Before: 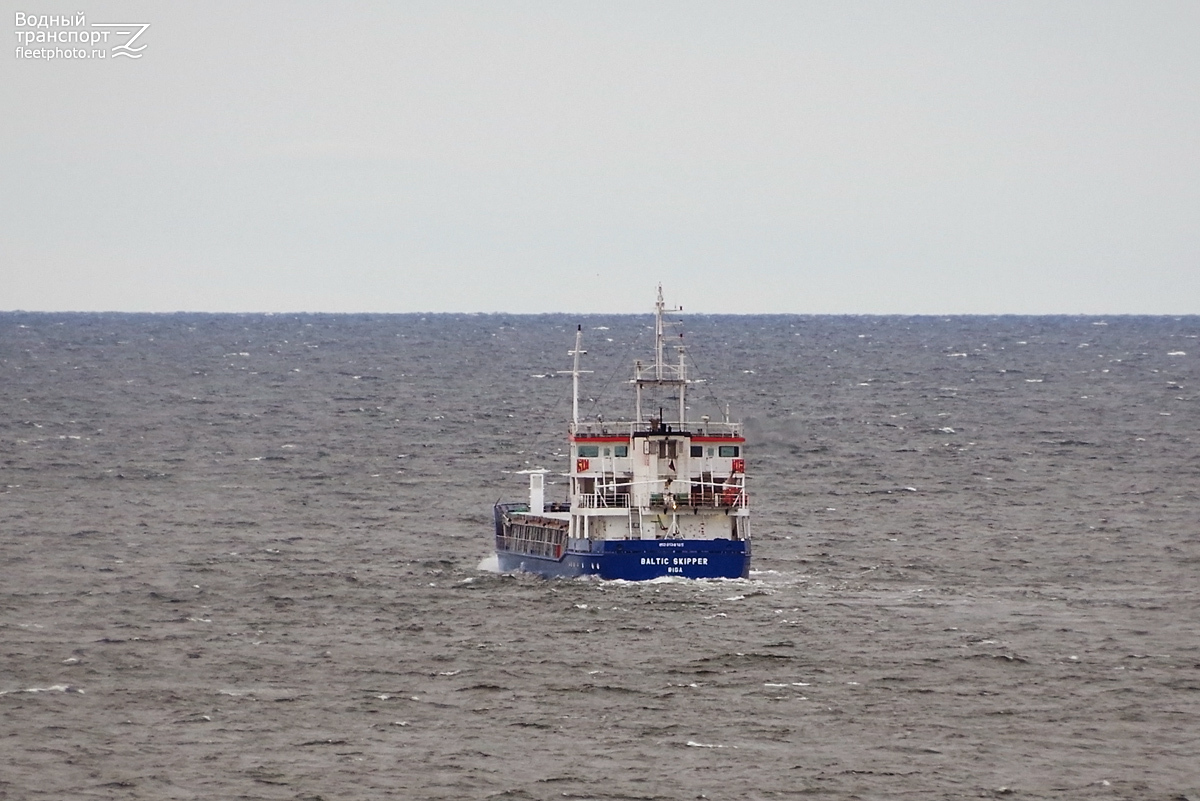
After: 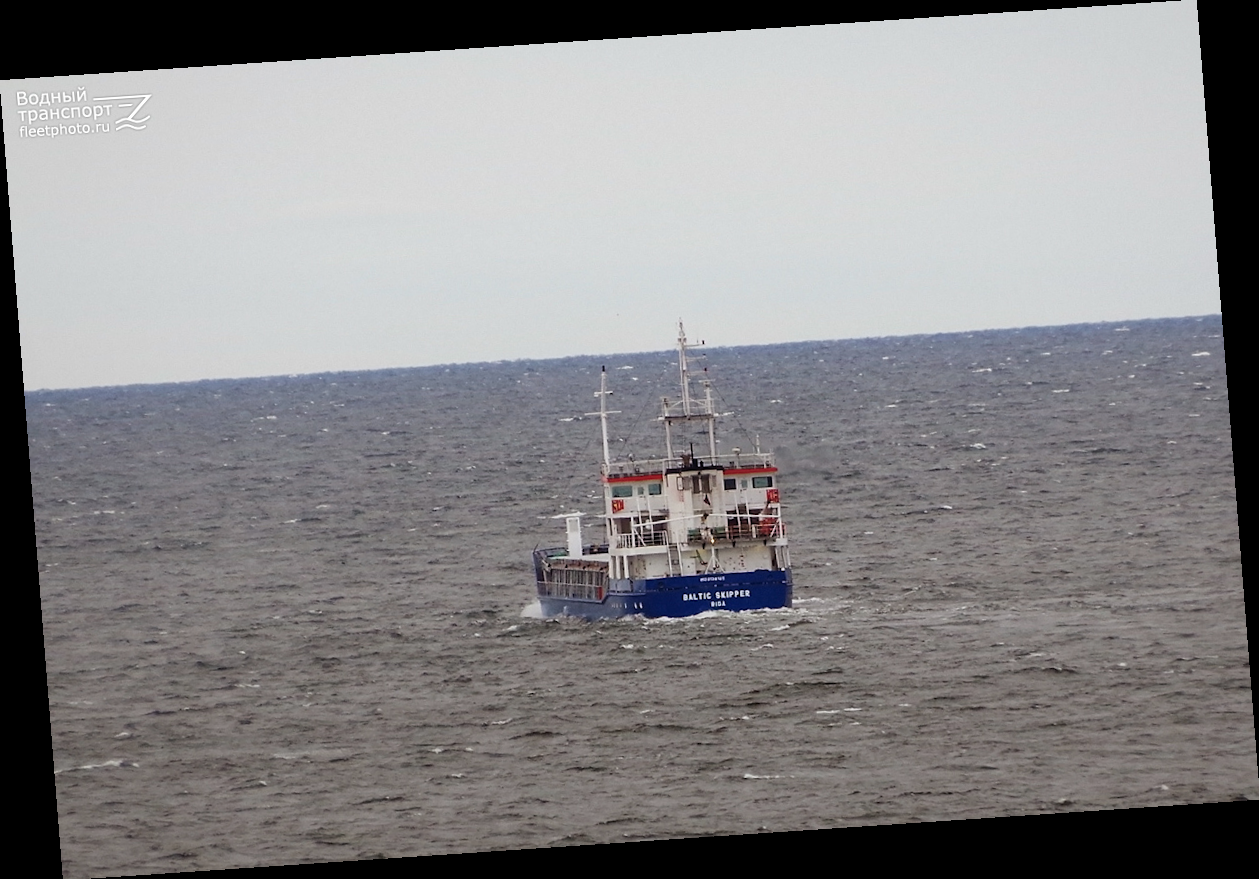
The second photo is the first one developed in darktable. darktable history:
rotate and perspective: rotation -4.2°, shear 0.006, automatic cropping off
graduated density: rotation -180°, offset 27.42
